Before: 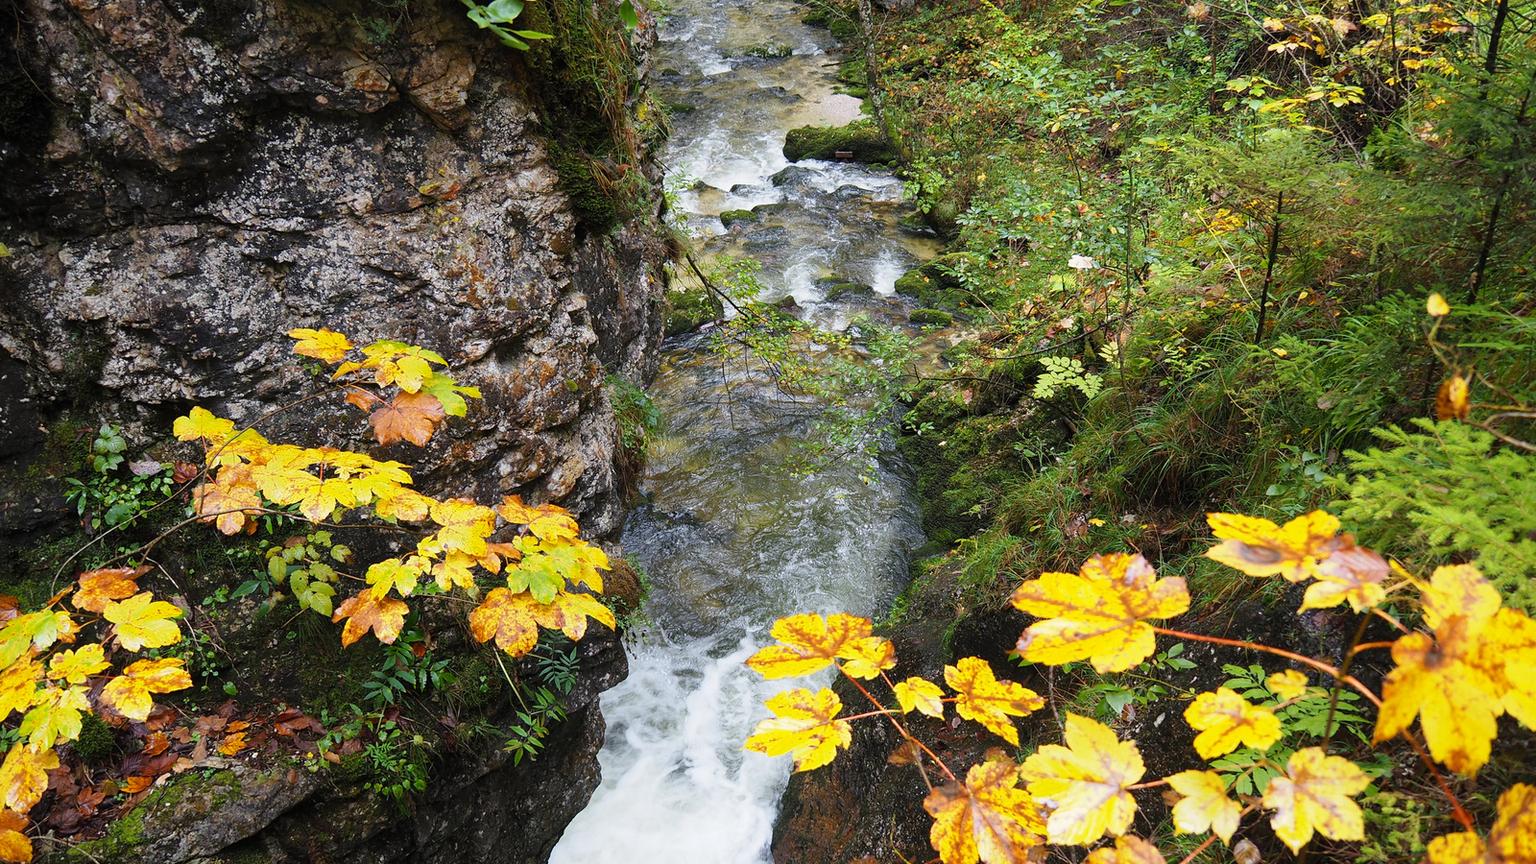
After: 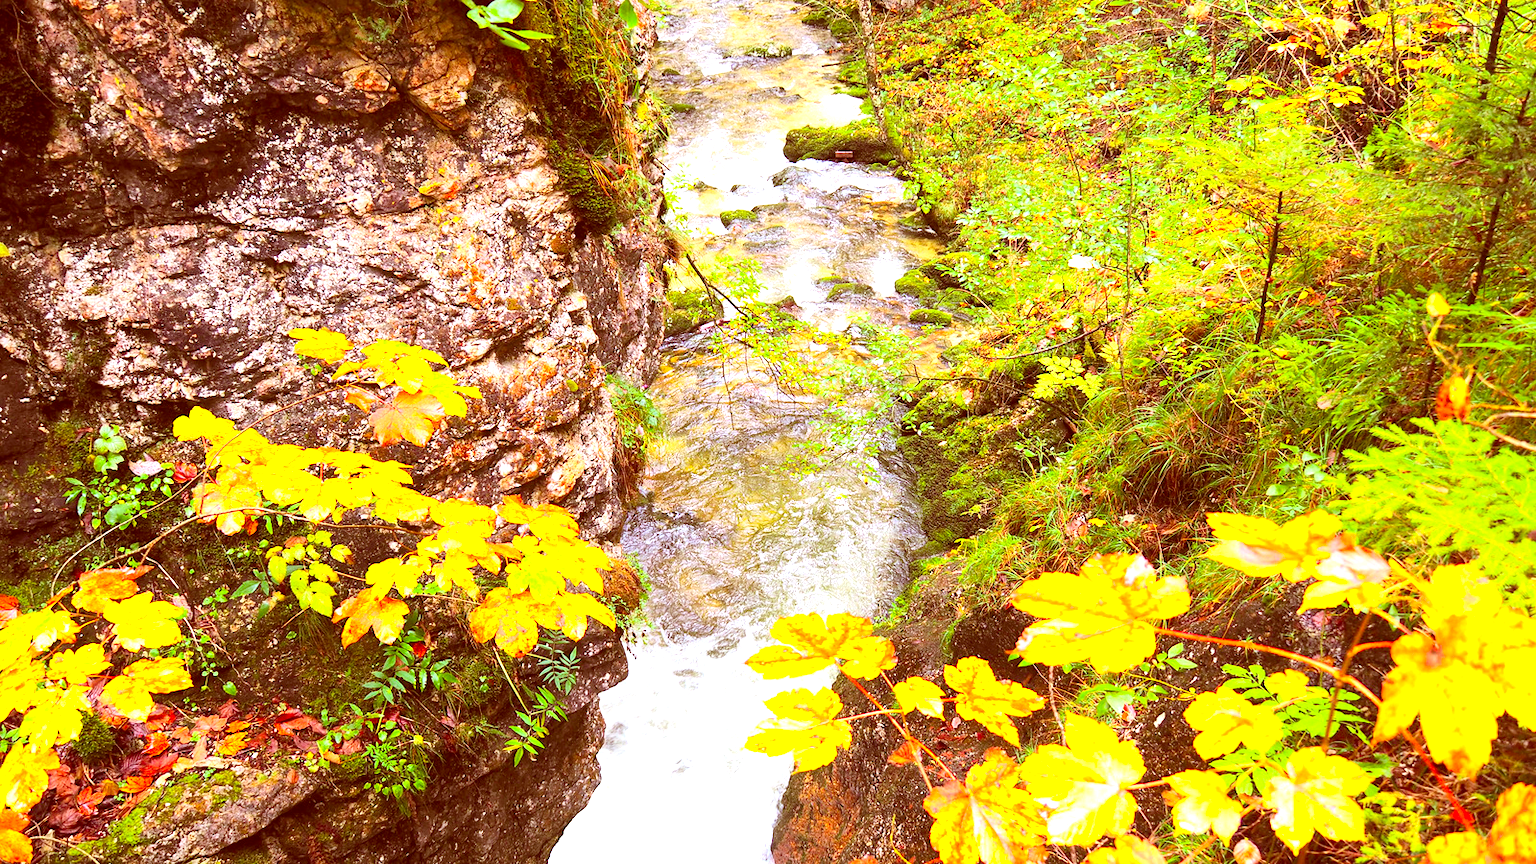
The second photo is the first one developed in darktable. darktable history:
contrast brightness saturation: contrast 0.201, brightness 0.202, saturation 0.797
exposure: black level correction 0, exposure 1.462 EV, compensate highlight preservation false
color correction: highlights a* 9.22, highlights b* 8.89, shadows a* 39.77, shadows b* 39.64, saturation 0.806
